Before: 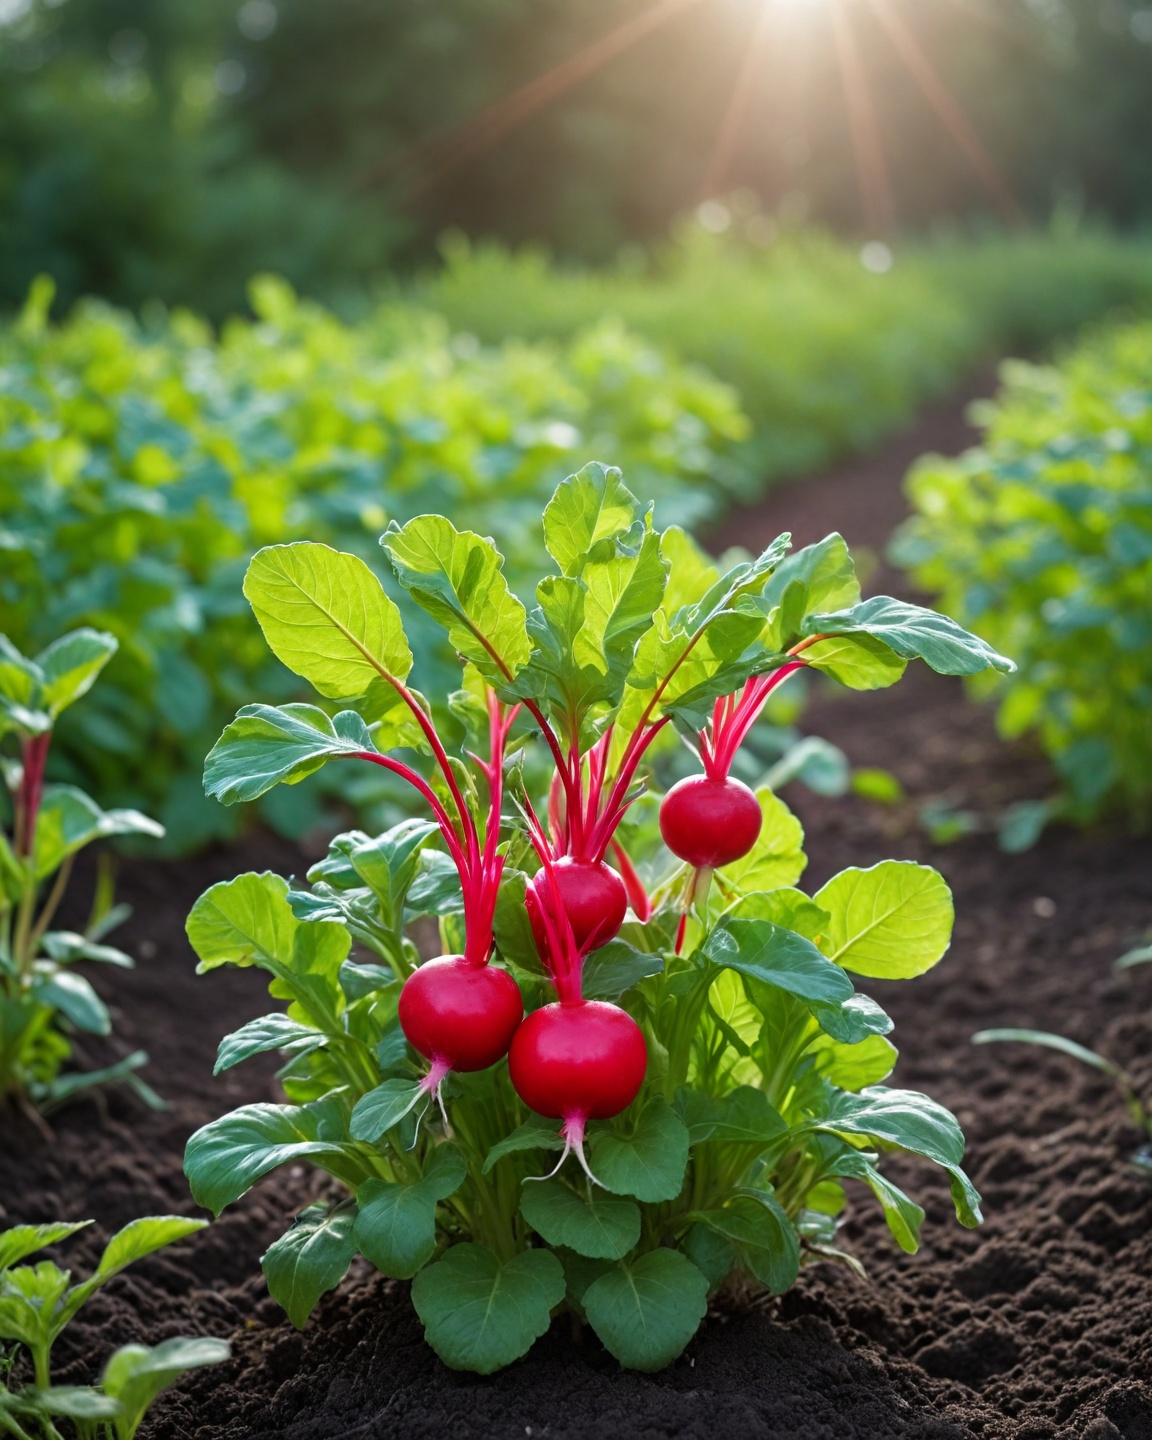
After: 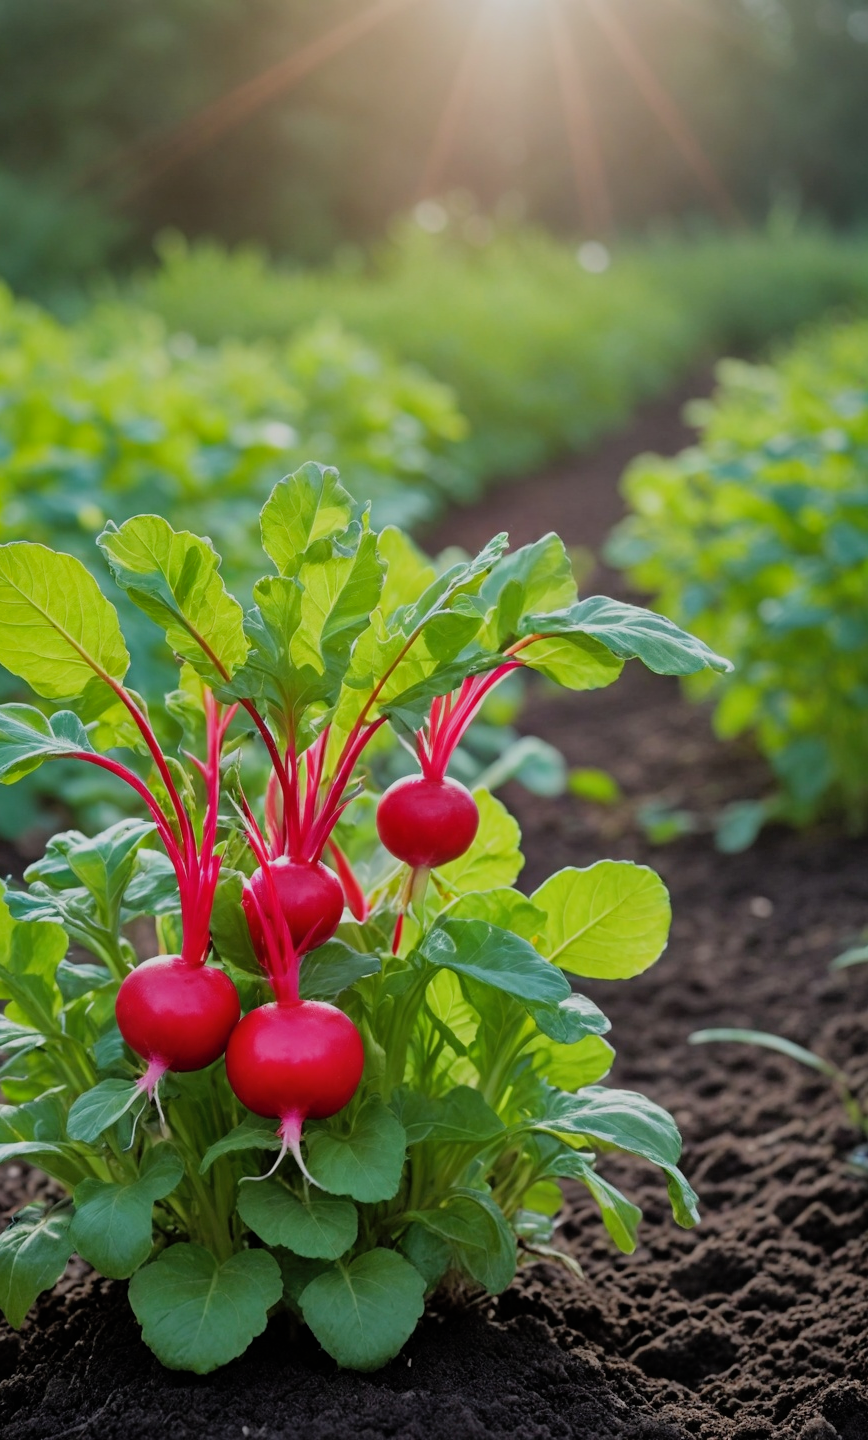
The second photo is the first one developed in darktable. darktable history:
filmic rgb: white relative exposure 3.9 EV, hardness 4.26
shadows and highlights: on, module defaults
crop and rotate: left 24.6%
